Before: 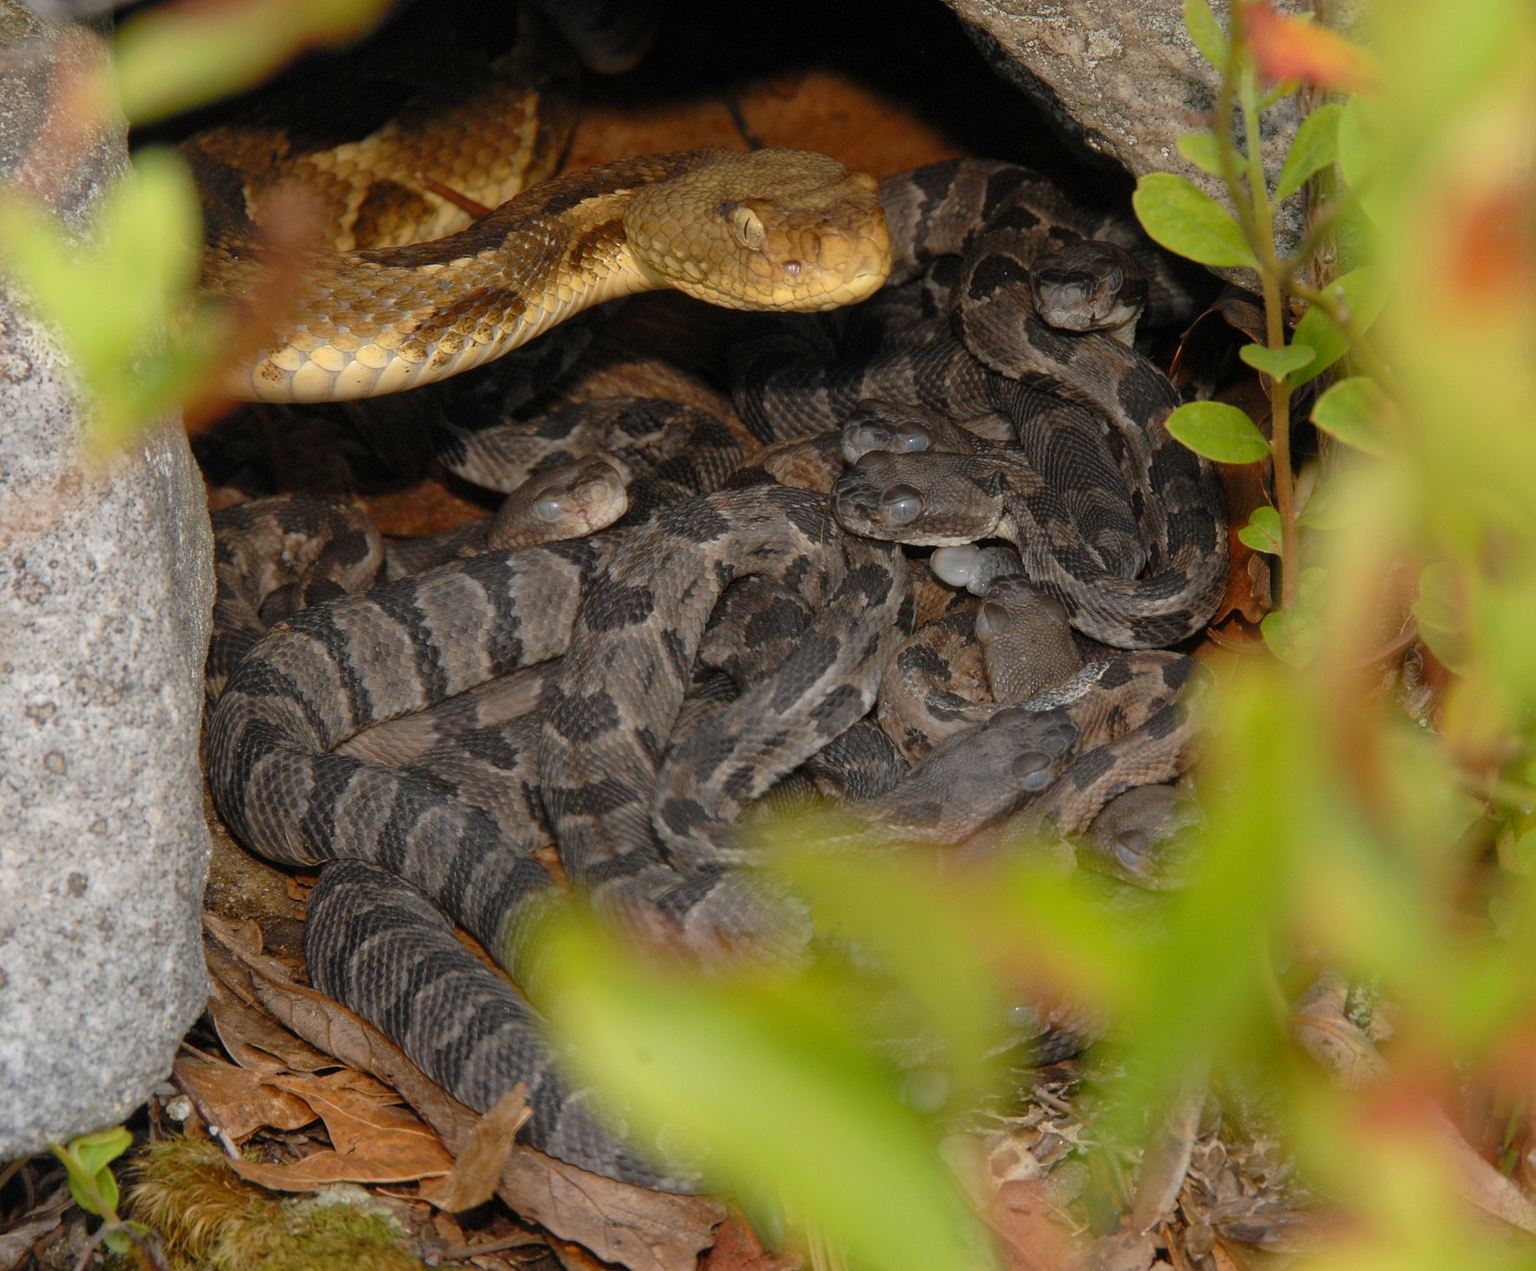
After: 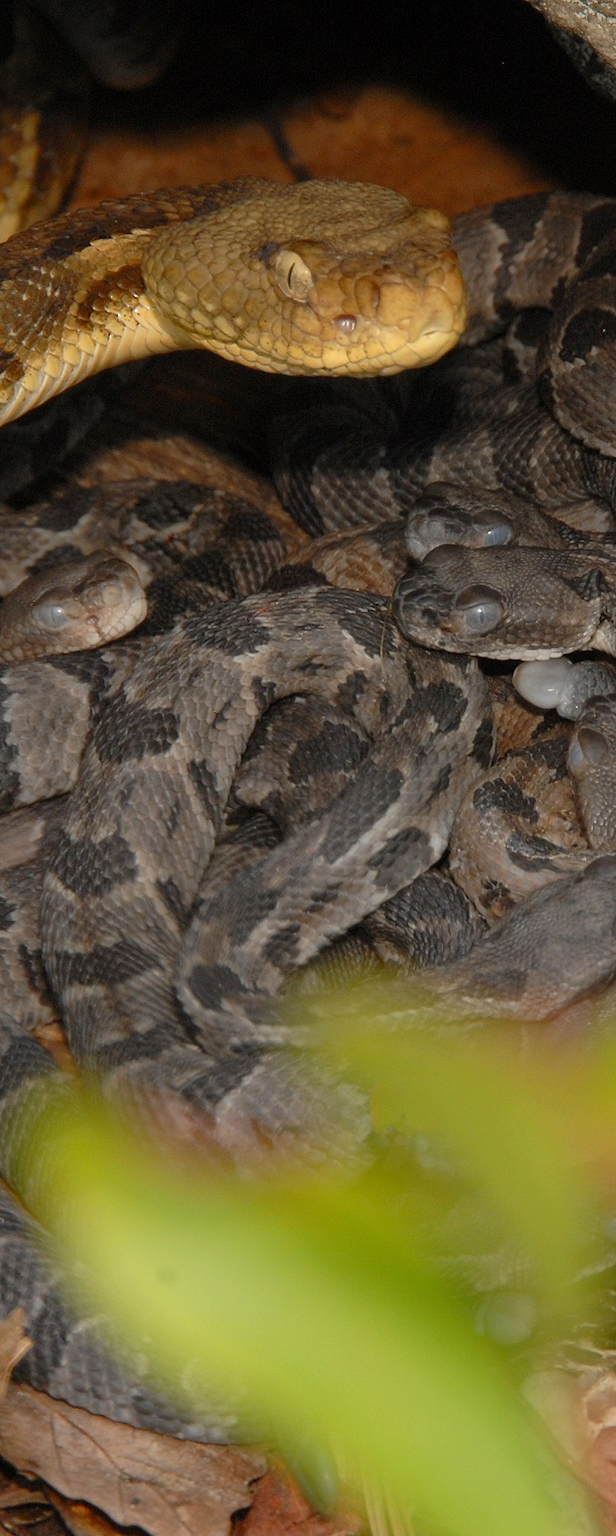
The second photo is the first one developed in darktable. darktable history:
crop: left 32.992%, right 33.78%
